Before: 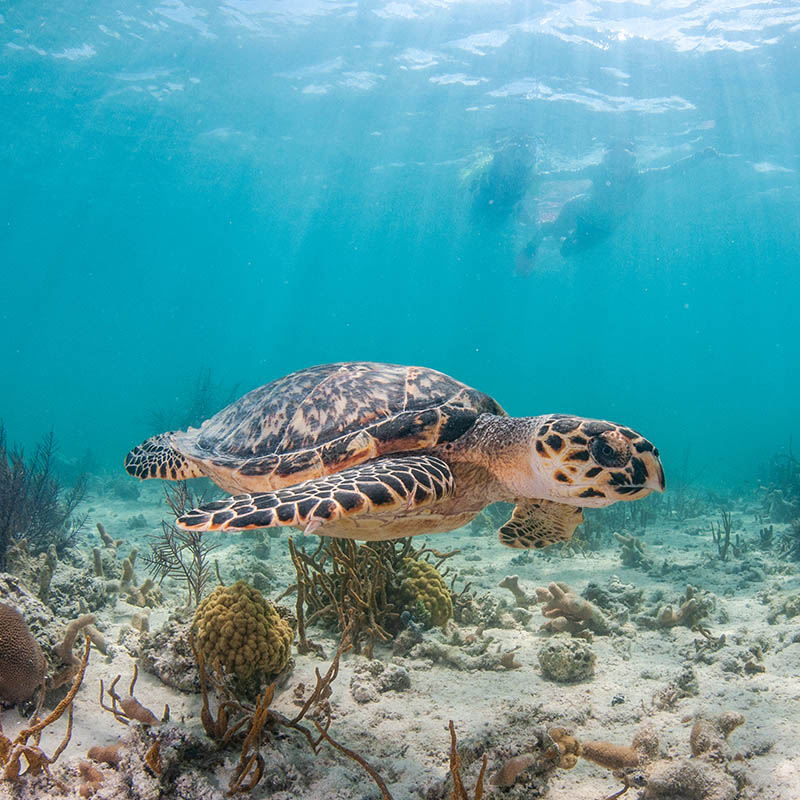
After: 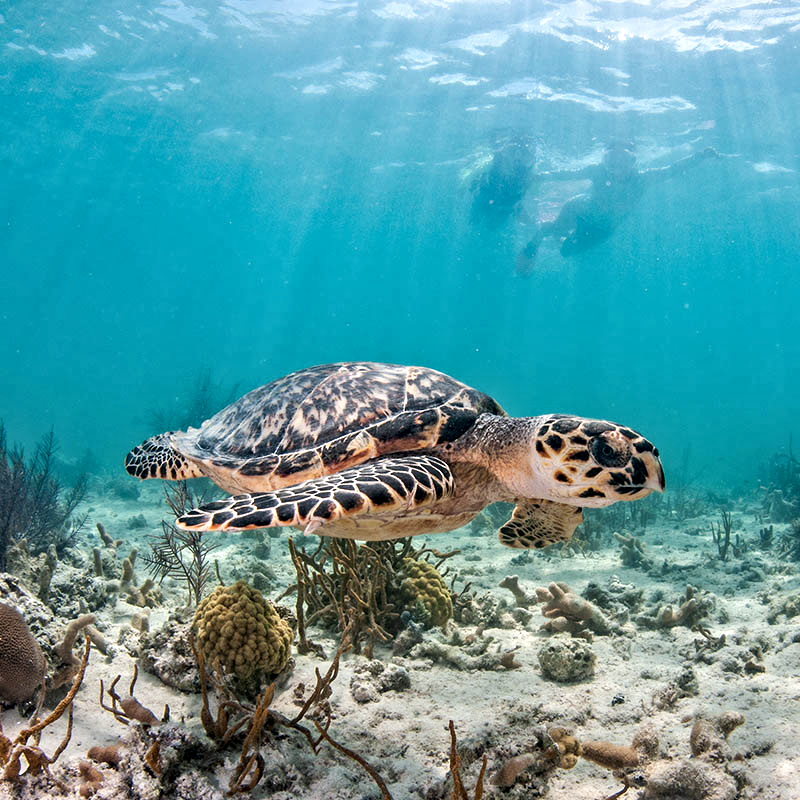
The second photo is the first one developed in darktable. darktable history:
contrast equalizer: y [[0.511, 0.558, 0.631, 0.632, 0.559, 0.512], [0.5 ×6], [0.507, 0.559, 0.627, 0.644, 0.647, 0.647], [0 ×6], [0 ×6]]
